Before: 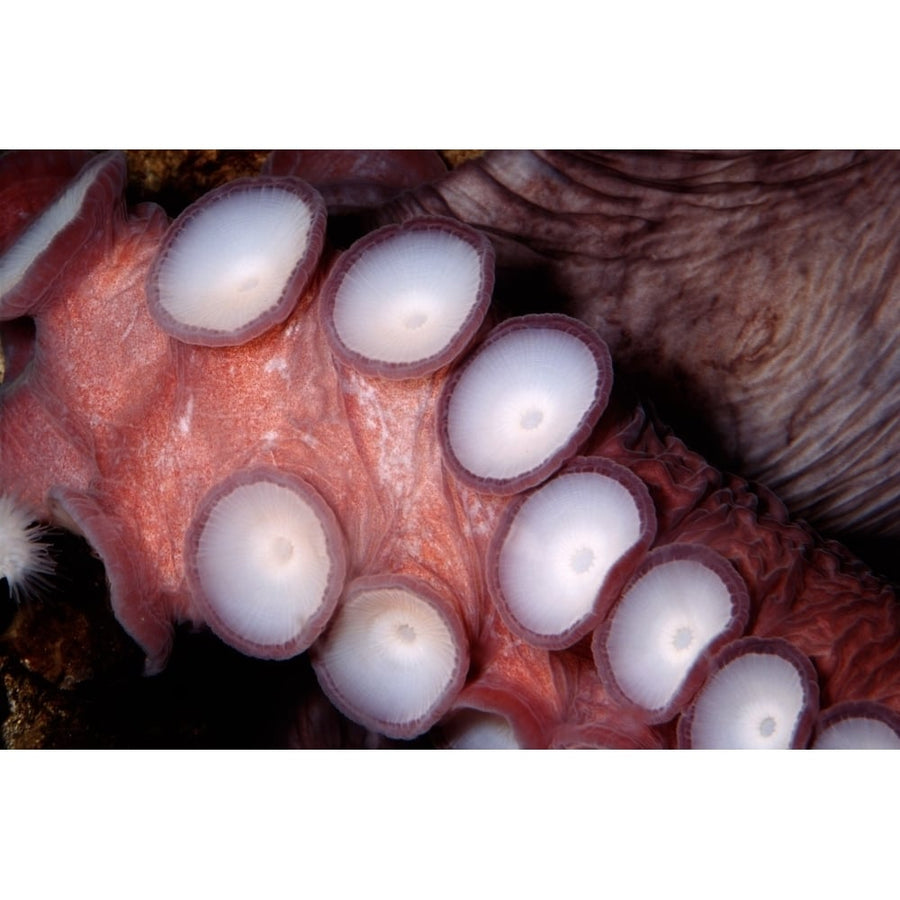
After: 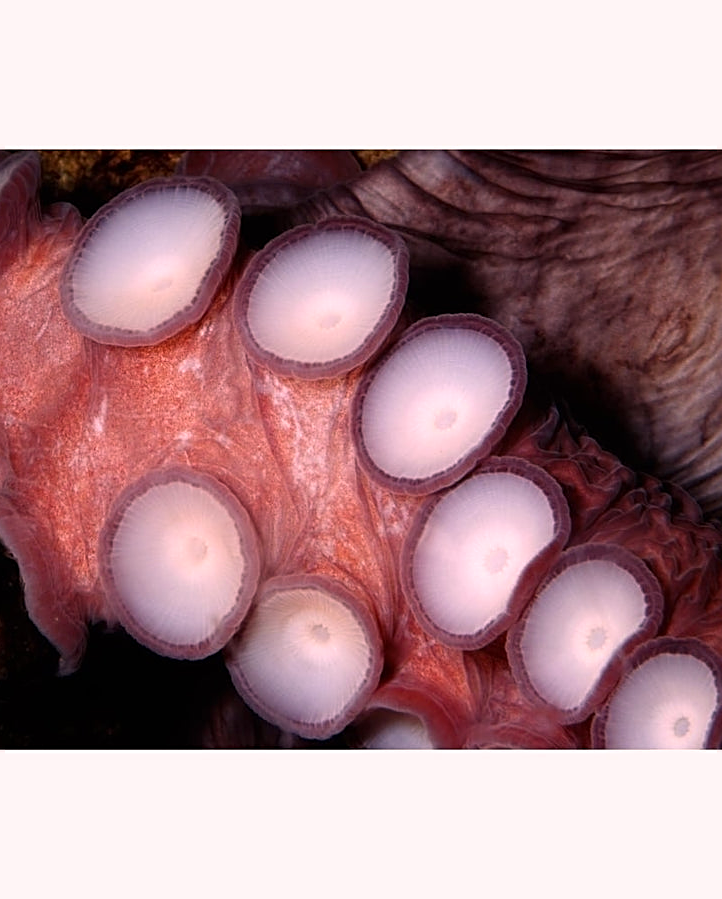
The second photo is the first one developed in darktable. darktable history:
crop and rotate: left 9.566%, right 10.129%
color zones: curves: ch2 [(0, 0.5) (0.143, 0.517) (0.286, 0.571) (0.429, 0.522) (0.571, 0.5) (0.714, 0.5) (0.857, 0.5) (1, 0.5)]
sharpen: on, module defaults
color correction: highlights a* 14.6, highlights b* 4.79
